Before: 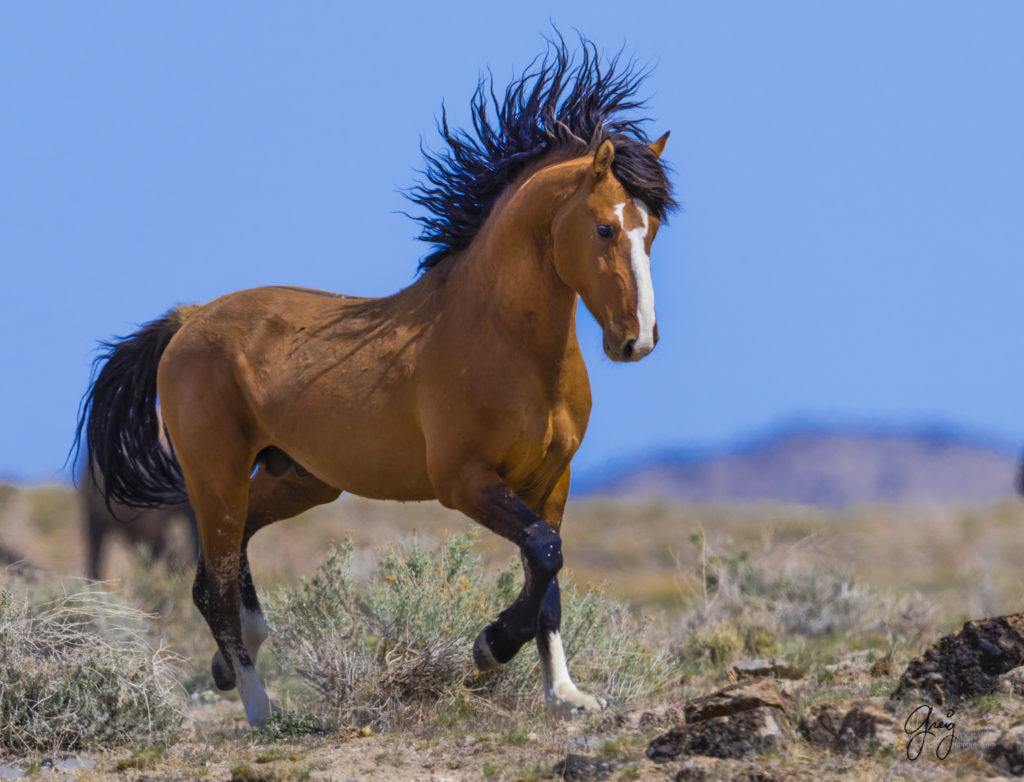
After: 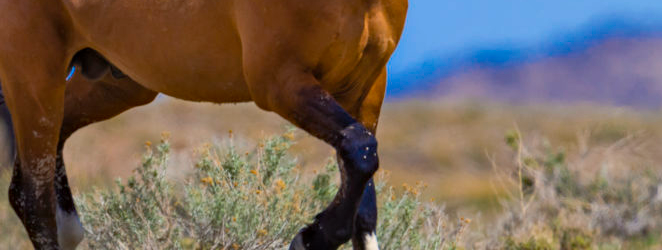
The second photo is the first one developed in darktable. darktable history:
shadows and highlights: shadows 32.57, highlights -46.01, compress 49.75%, soften with gaussian
crop: left 18.012%, top 50.982%, right 17.321%, bottom 16.924%
haze removal: strength 0.276, distance 0.255, compatibility mode true, adaptive false
